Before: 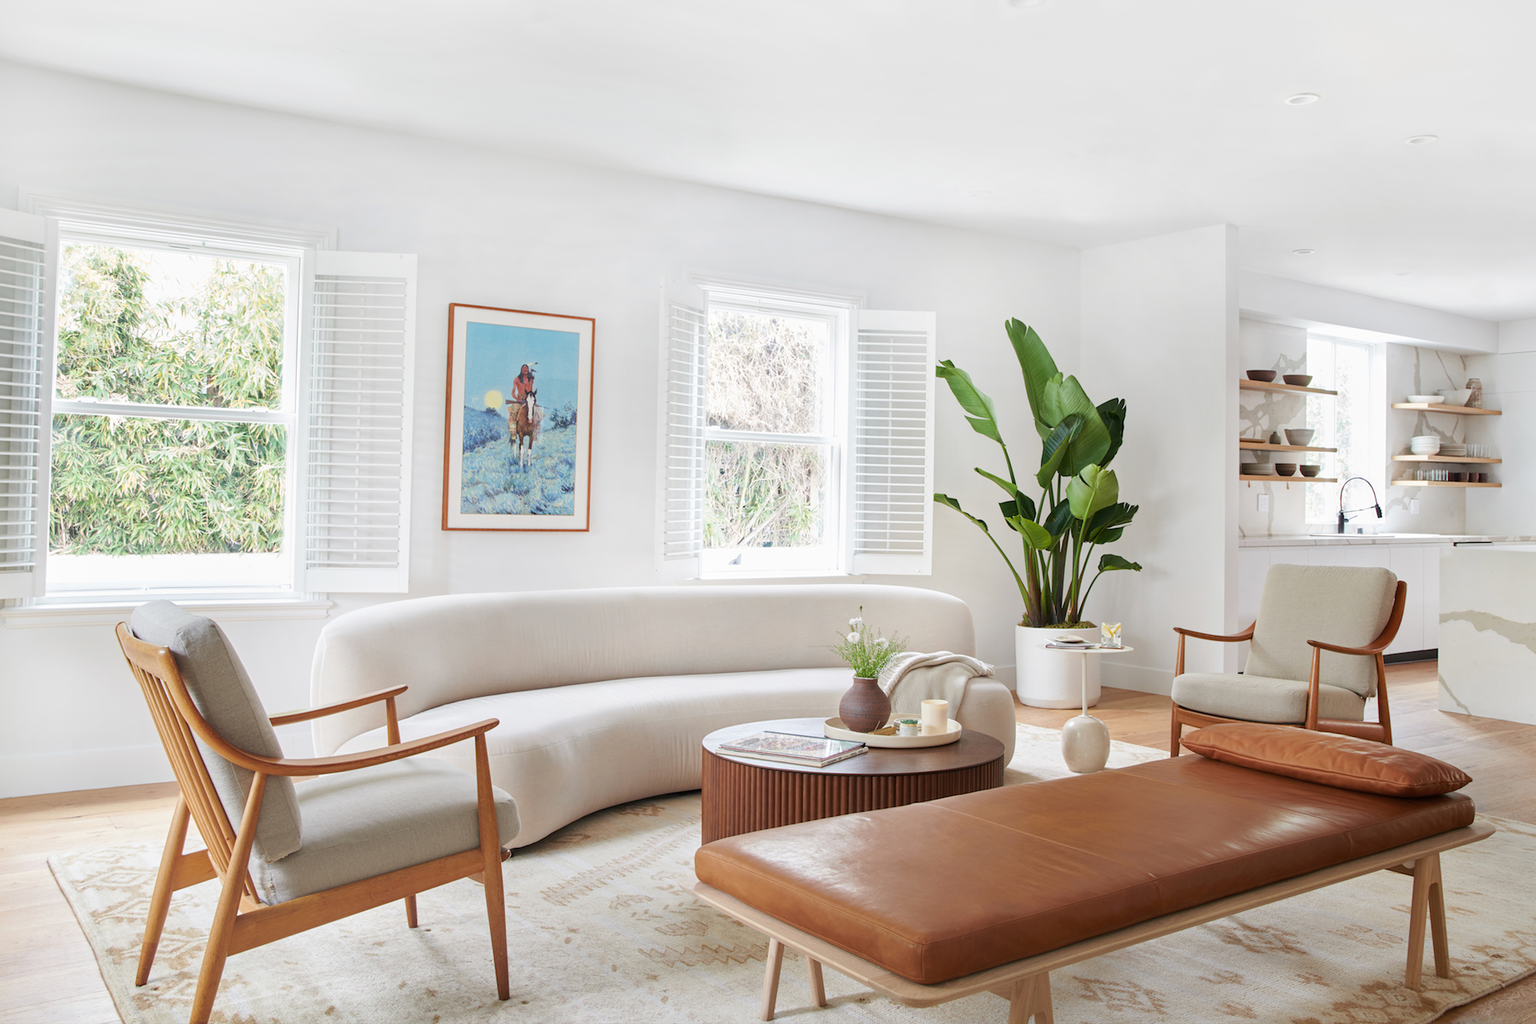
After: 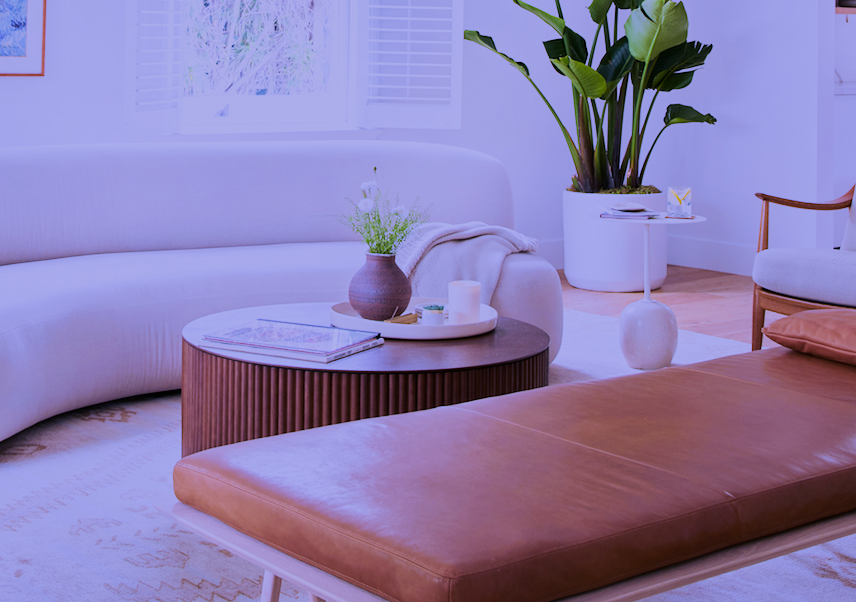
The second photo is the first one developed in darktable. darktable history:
shadows and highlights: radius 121.13, shadows 21.4, white point adjustment -9.72, highlights -14.39, soften with gaussian
filmic rgb: black relative exposure -7.5 EV, white relative exposure 5 EV, hardness 3.31, contrast 1.3, contrast in shadows safe
crop: left 35.976%, top 45.819%, right 18.162%, bottom 5.807%
velvia: strength 15%
white balance: red 0.98, blue 1.61
